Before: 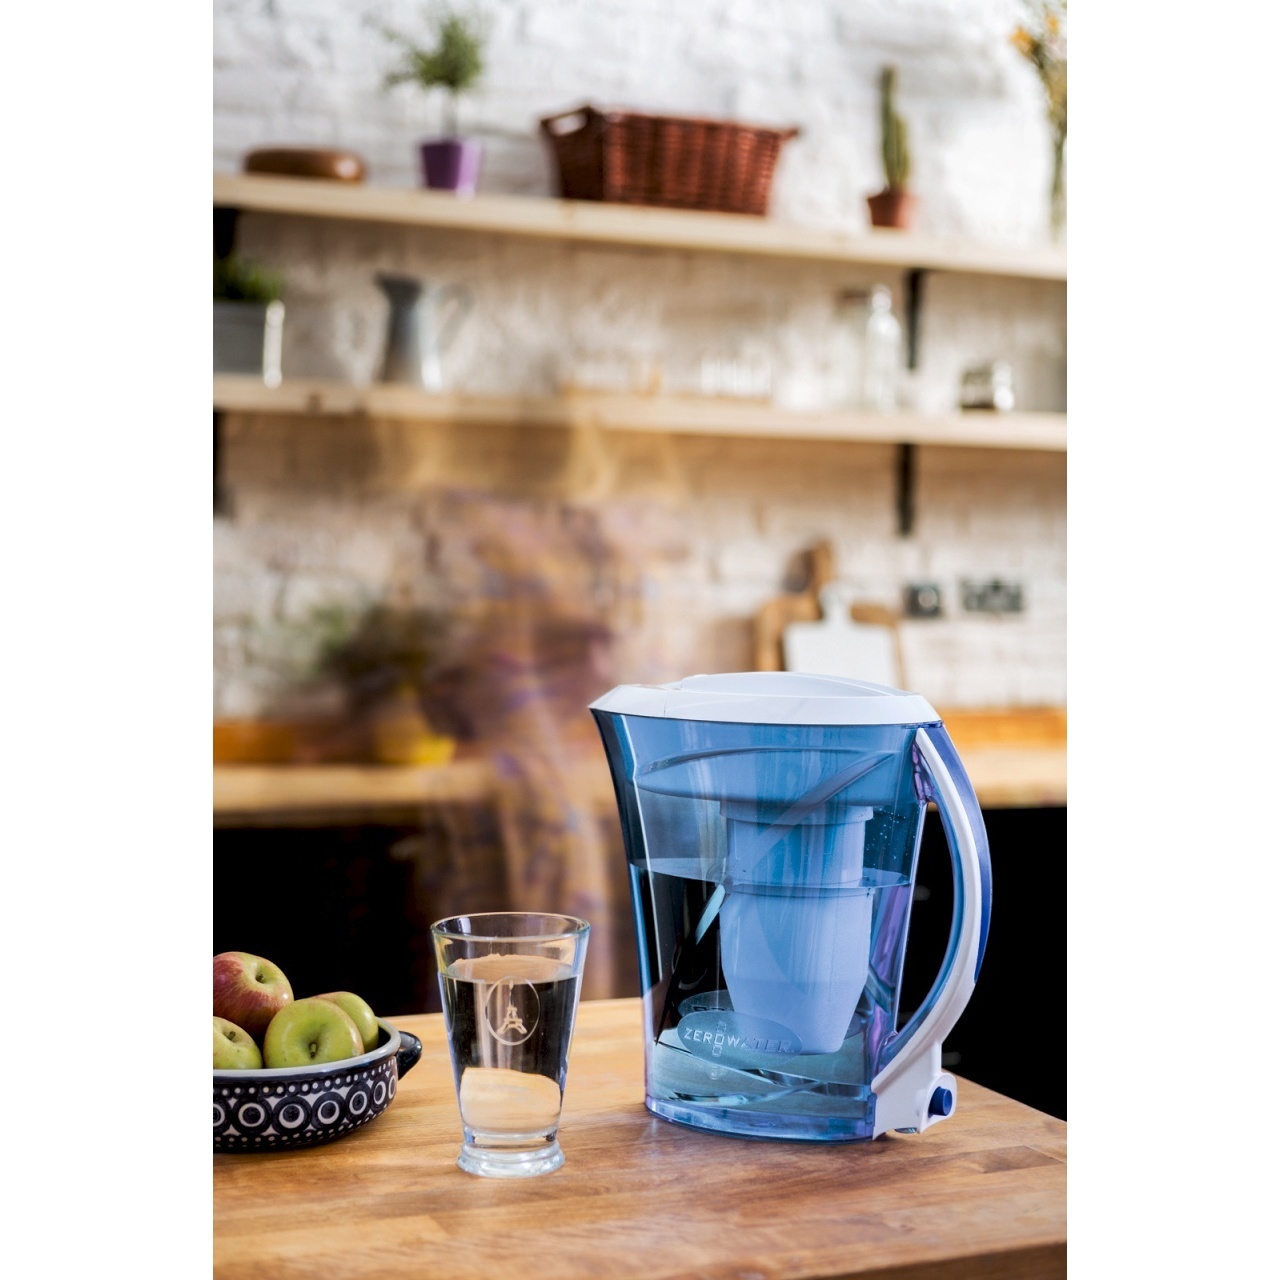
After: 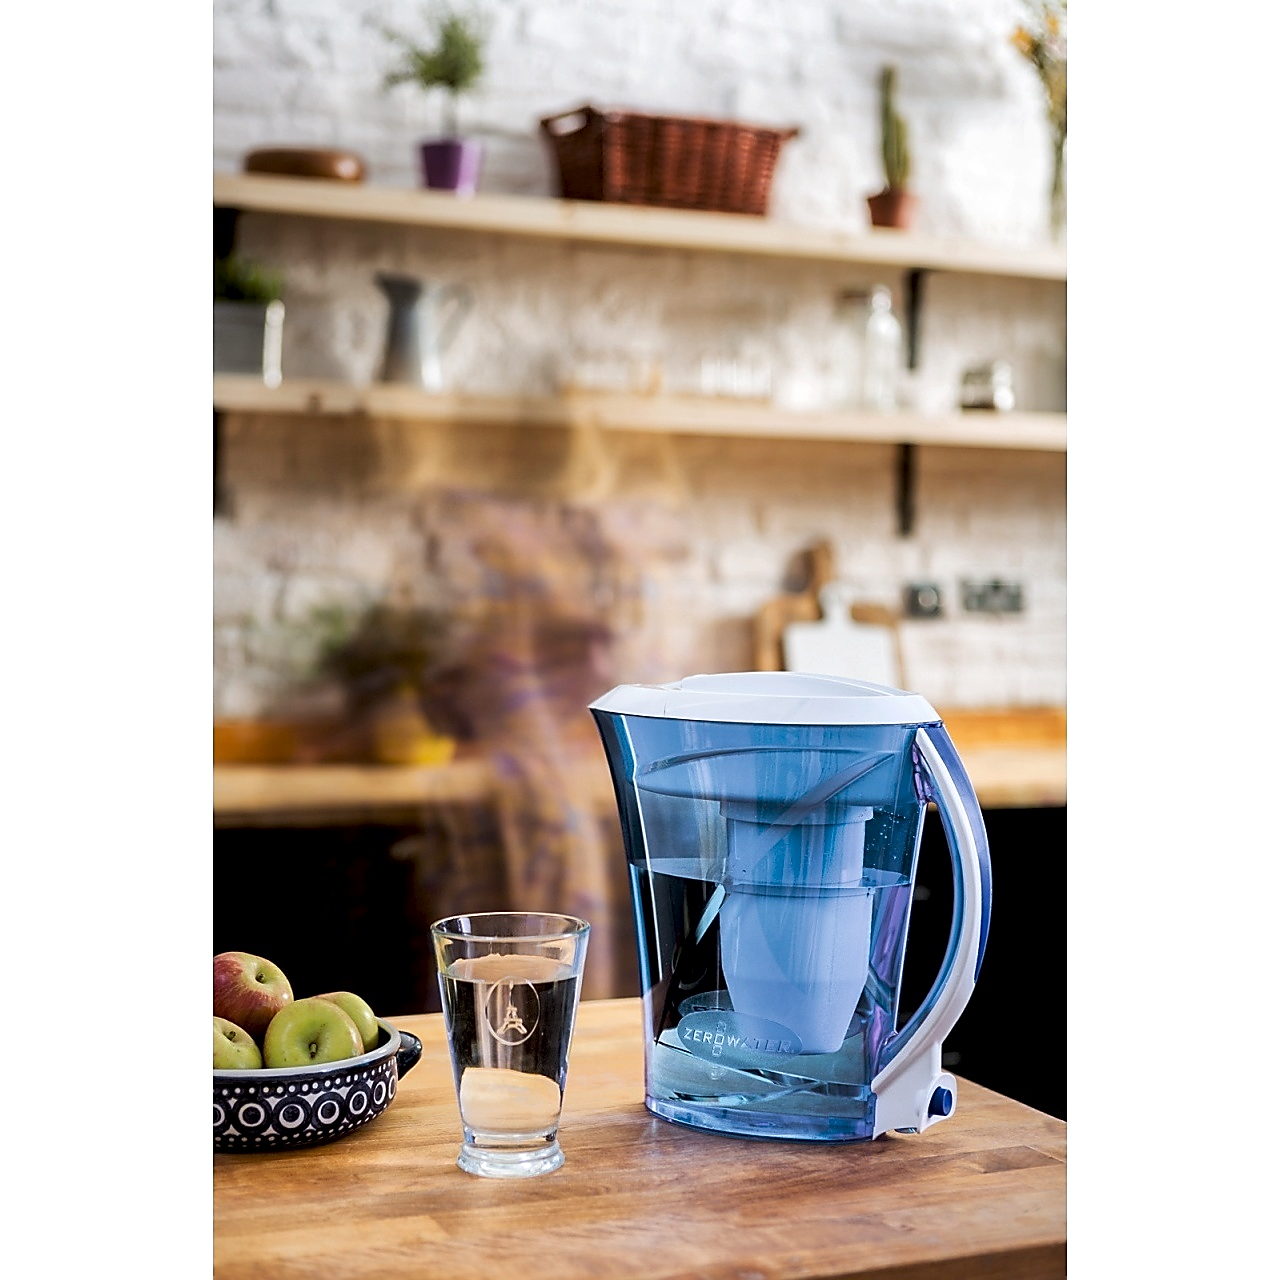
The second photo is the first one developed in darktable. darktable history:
sharpen: radius 1.355, amount 1.267, threshold 0.754
local contrast: mode bilateral grid, contrast 20, coarseness 51, detail 119%, midtone range 0.2
